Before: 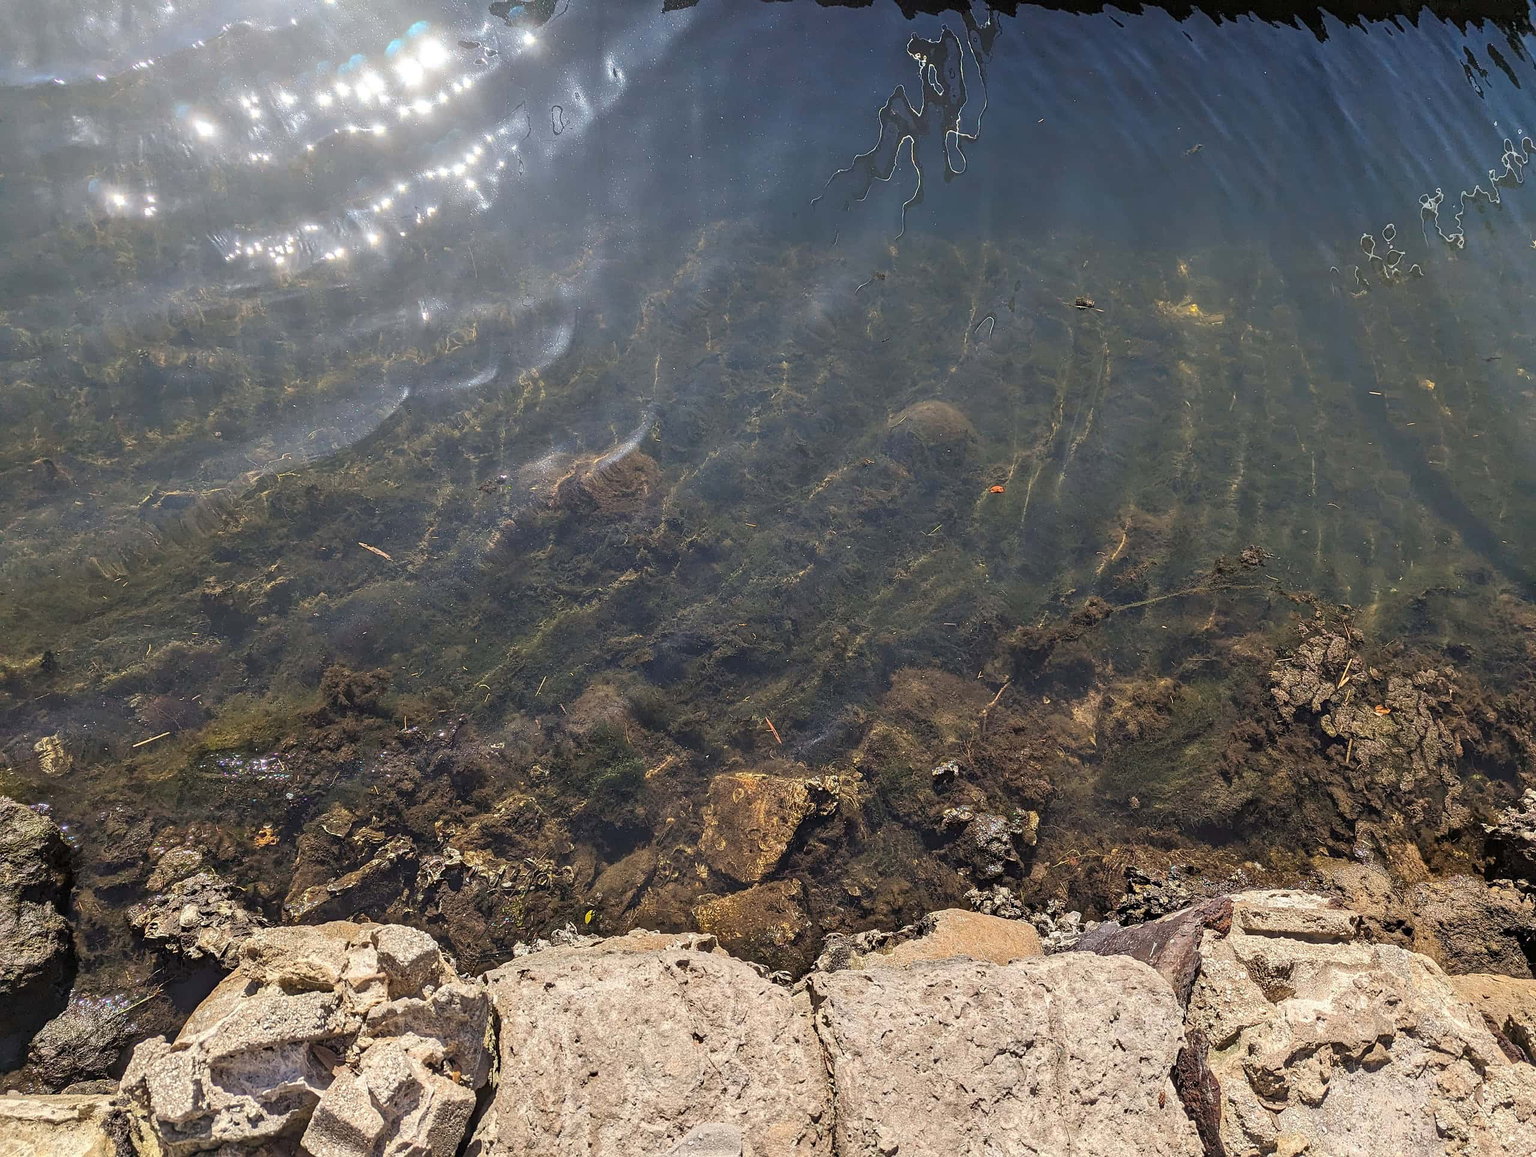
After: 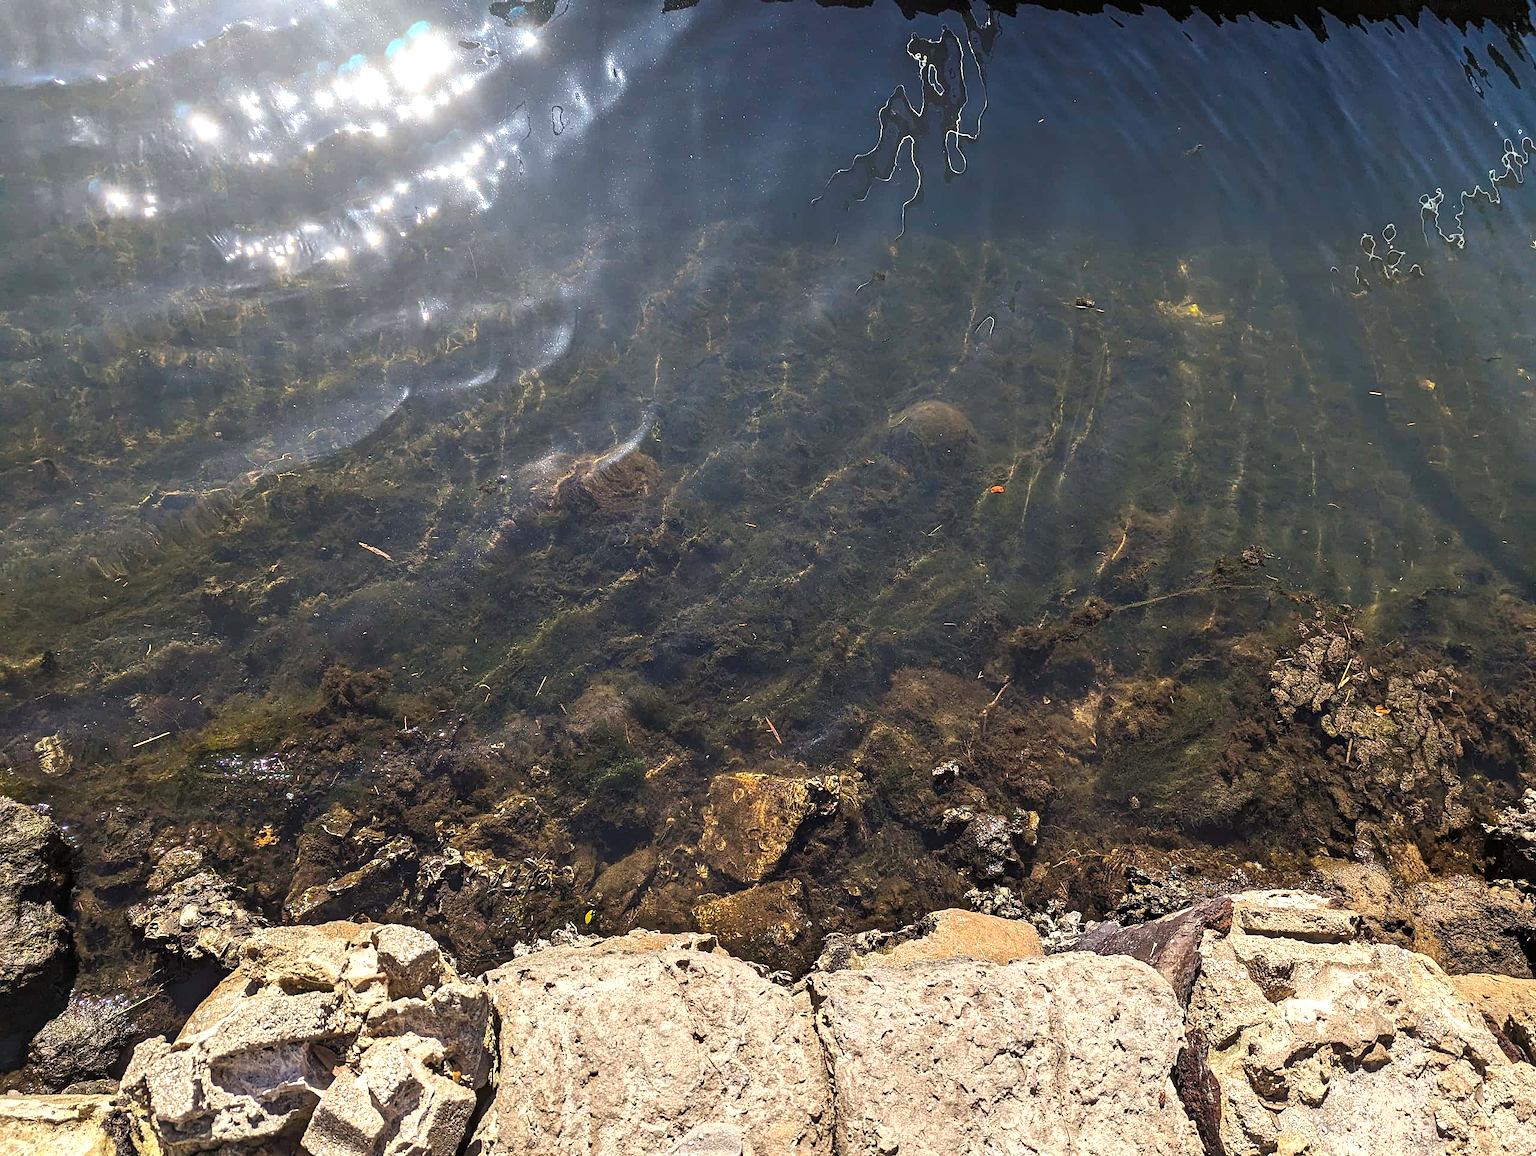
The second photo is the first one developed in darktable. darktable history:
color balance rgb: perceptual saturation grading › global saturation 8.466%, perceptual brilliance grading › global brilliance 15.316%, perceptual brilliance grading › shadows -35.17%, global vibrance 20%
